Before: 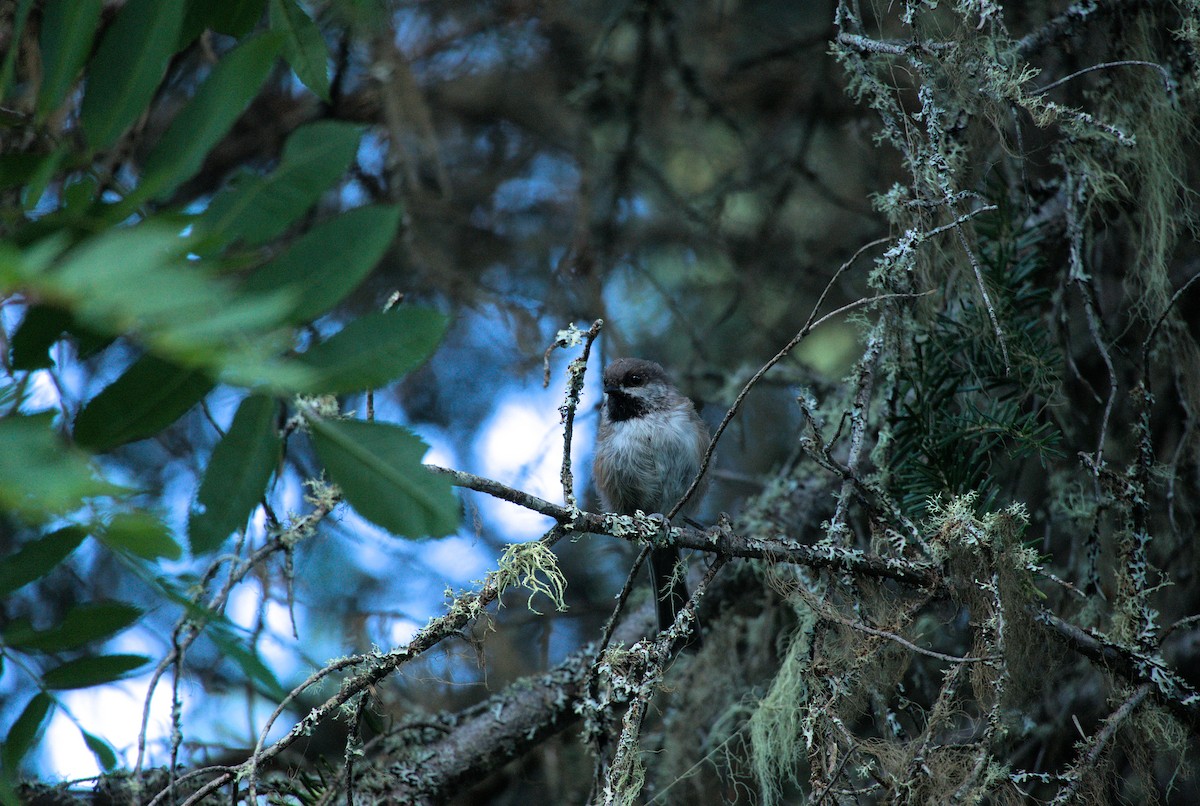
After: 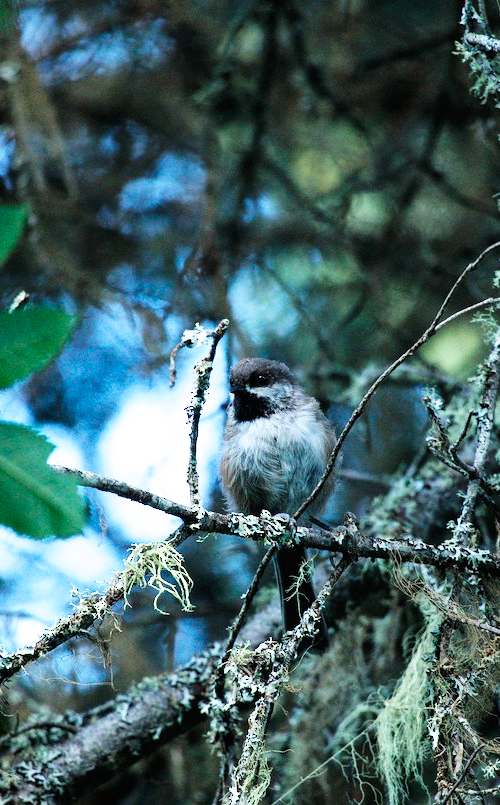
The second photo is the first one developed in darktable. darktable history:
crop: left 31.229%, right 27.105%
base curve: curves: ch0 [(0, 0) (0.007, 0.004) (0.027, 0.03) (0.046, 0.07) (0.207, 0.54) (0.442, 0.872) (0.673, 0.972) (1, 1)], preserve colors none
